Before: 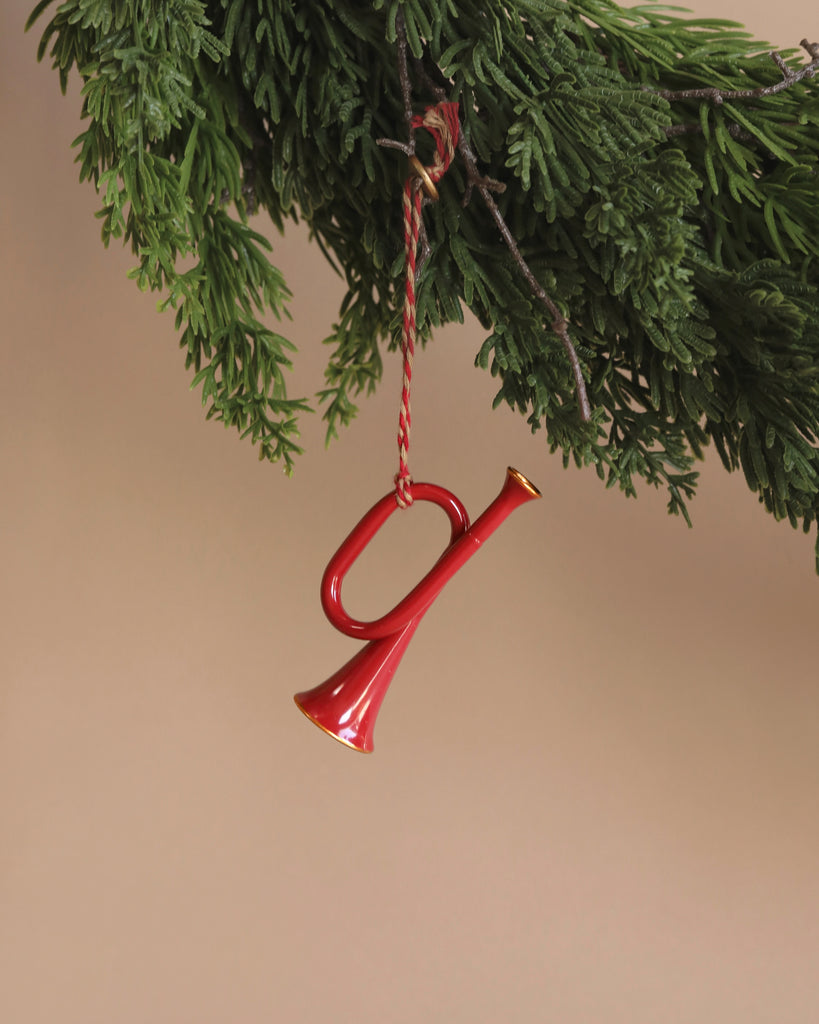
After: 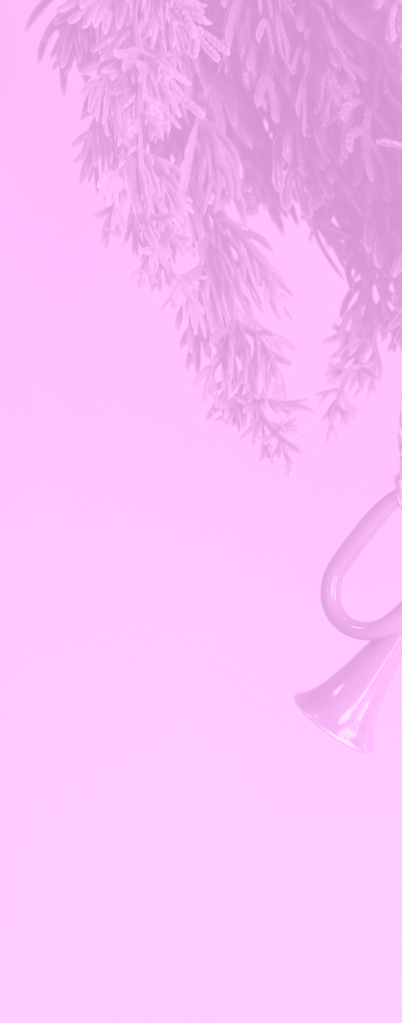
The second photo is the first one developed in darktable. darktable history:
crop and rotate: left 0%, top 0%, right 50.845%
colorize: hue 331.2°, saturation 75%, source mix 30.28%, lightness 70.52%, version 1
